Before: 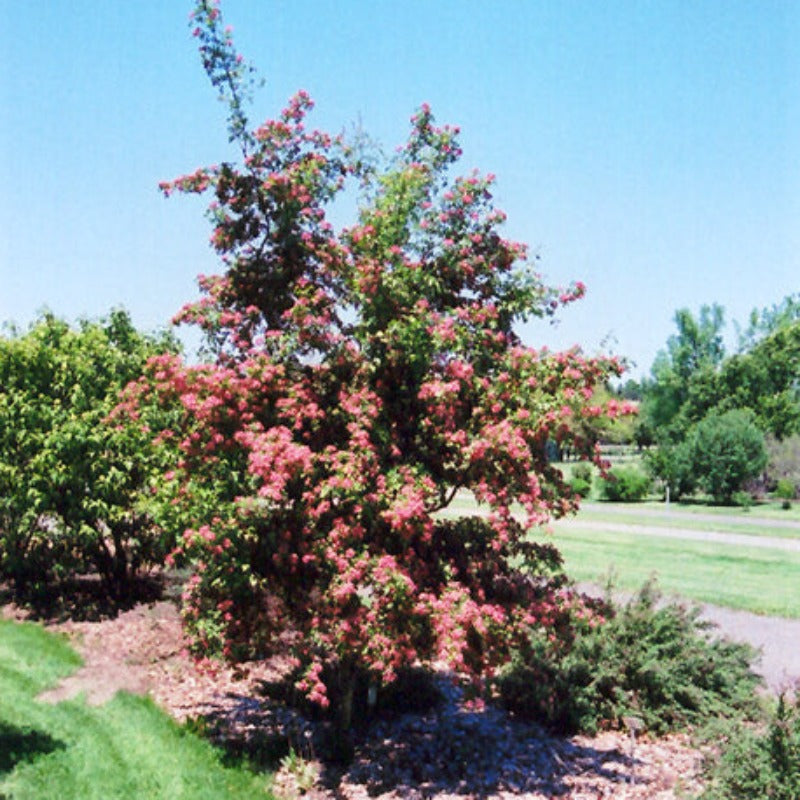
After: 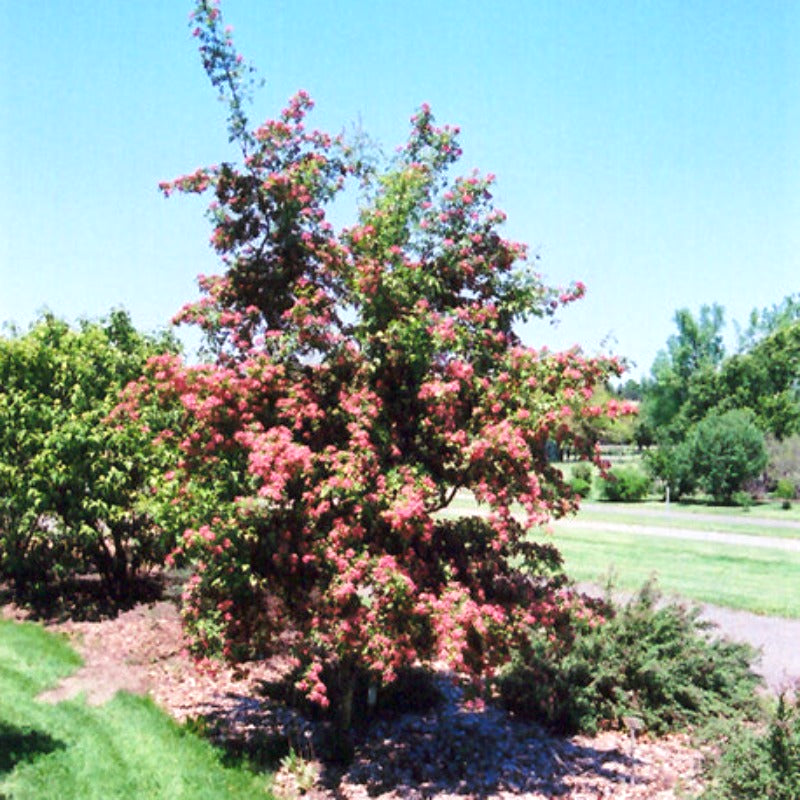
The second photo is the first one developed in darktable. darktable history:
exposure: exposure 0.247 EV, compensate exposure bias true, compensate highlight preservation false
